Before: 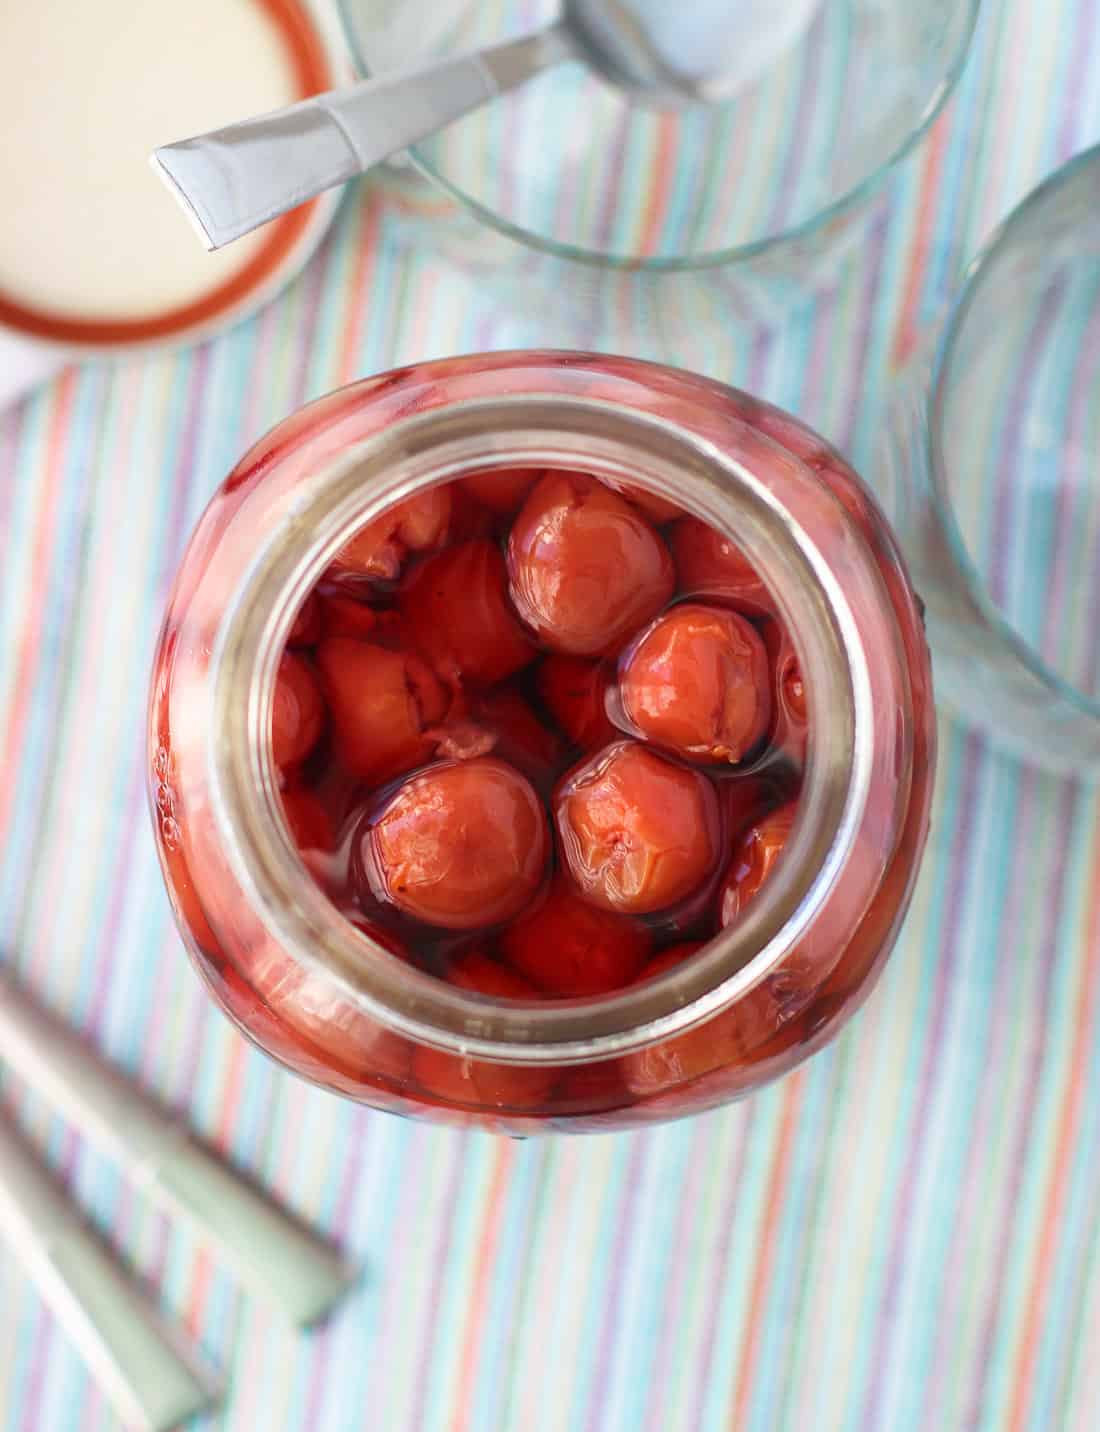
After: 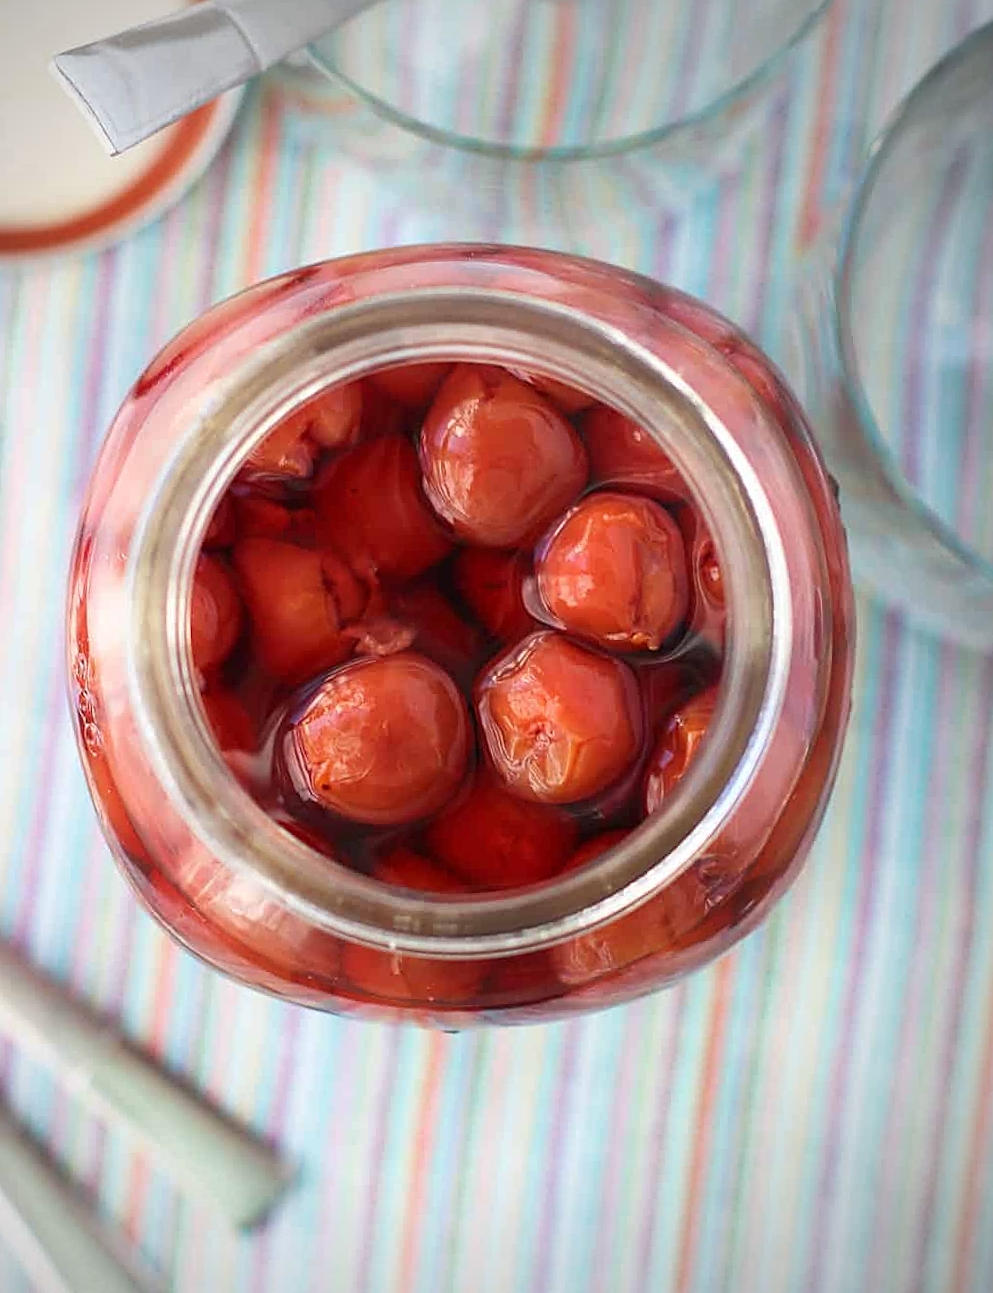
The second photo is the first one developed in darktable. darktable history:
sharpen: on, module defaults
vignetting: center (-0.15, 0.013)
crop and rotate: angle 1.96°, left 5.673%, top 5.673%
